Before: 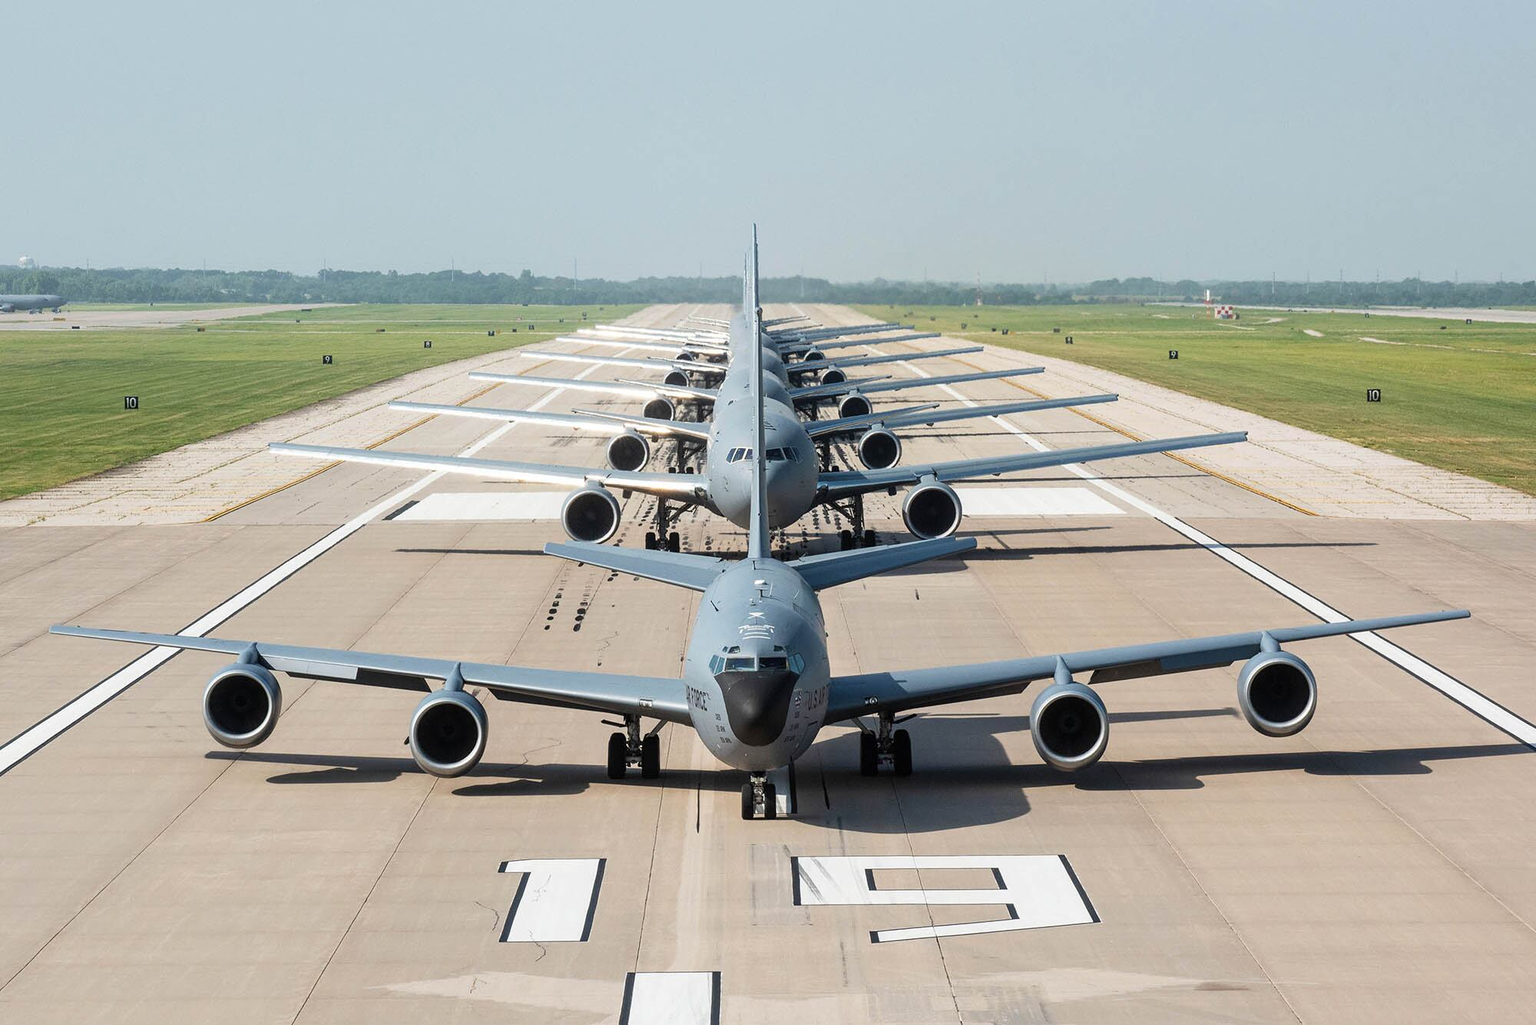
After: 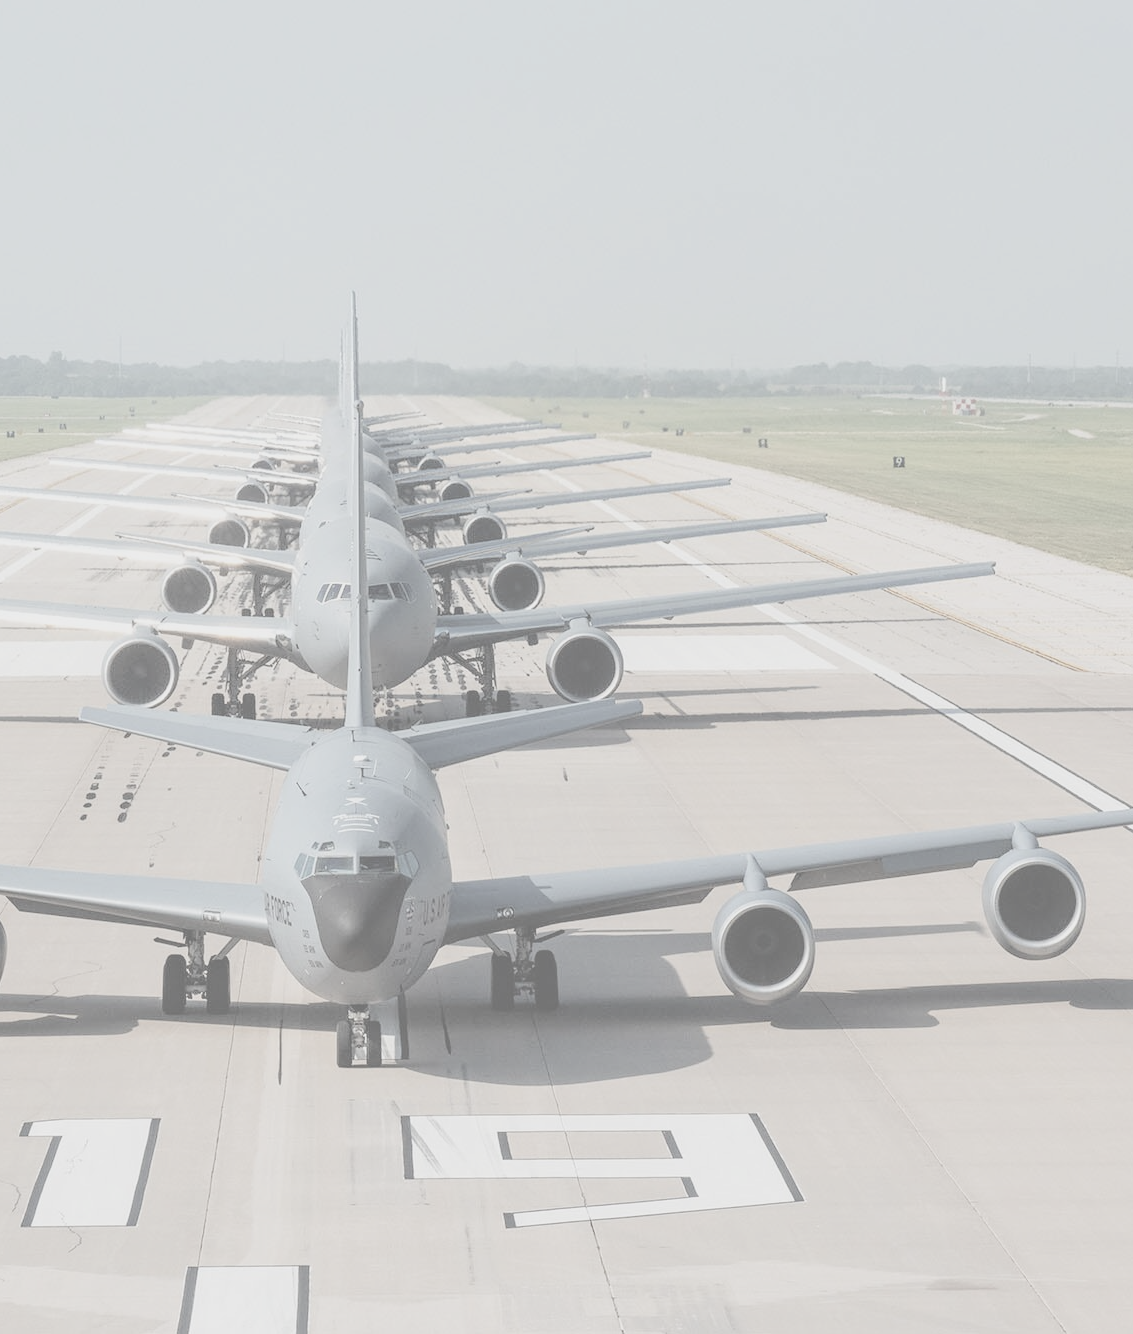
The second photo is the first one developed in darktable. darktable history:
crop: left 31.458%, top 0%, right 11.876%
contrast brightness saturation: contrast -0.32, brightness 0.75, saturation -0.78
